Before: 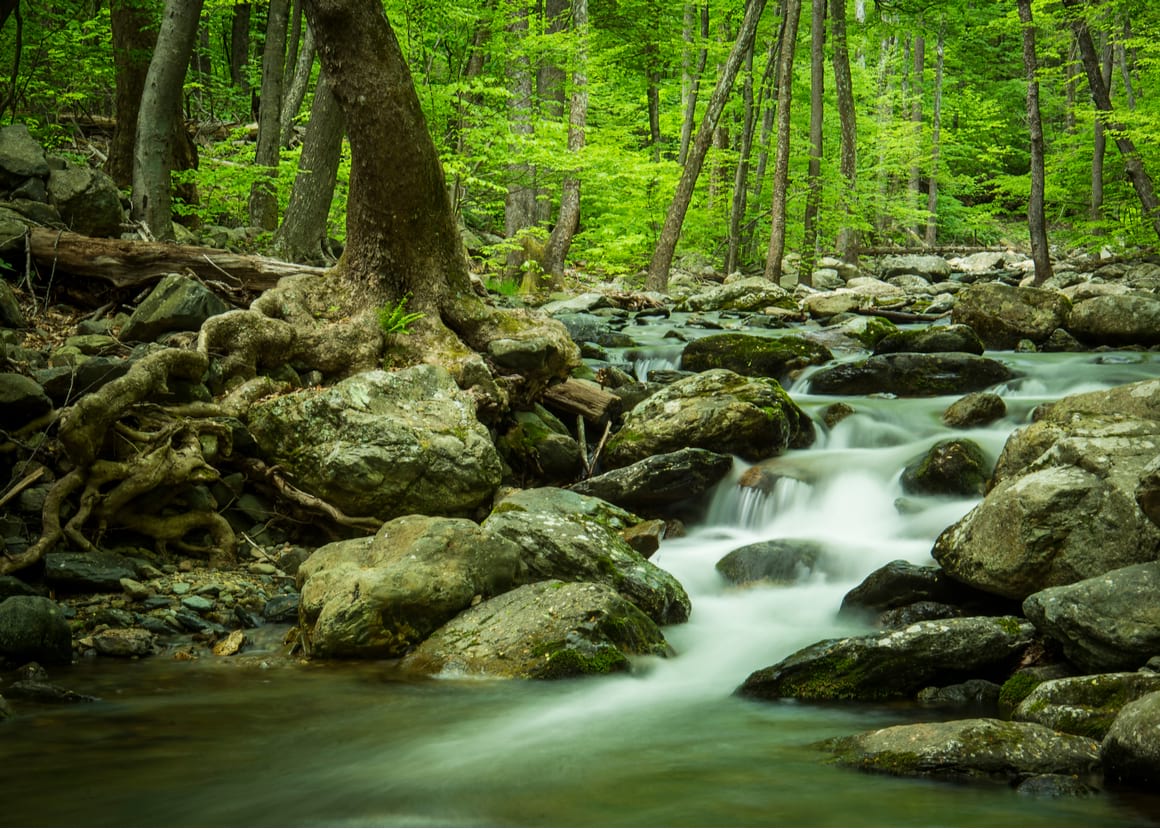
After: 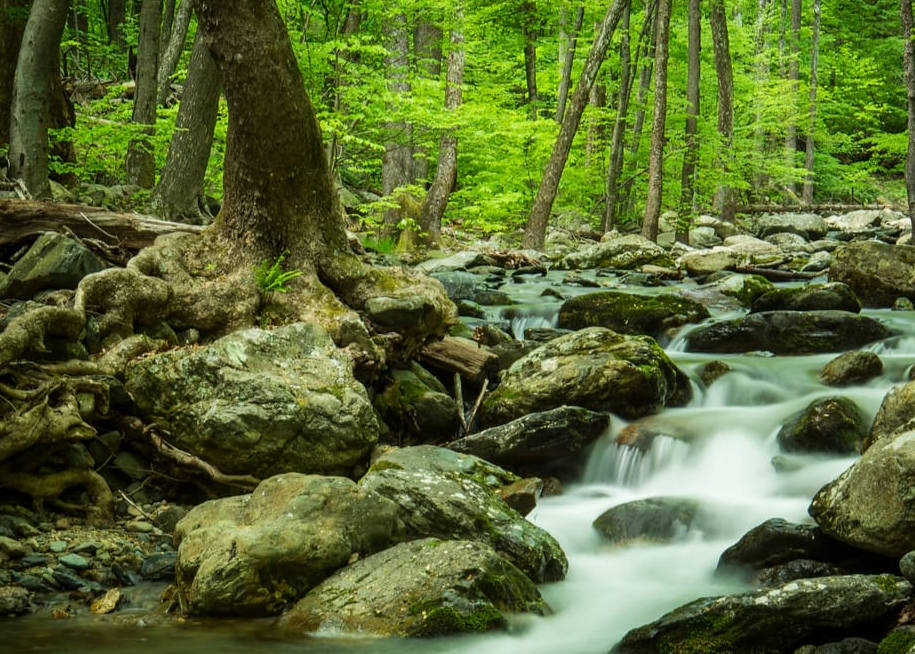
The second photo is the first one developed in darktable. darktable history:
crop and rotate: left 10.623%, top 5.104%, right 10.489%, bottom 15.989%
